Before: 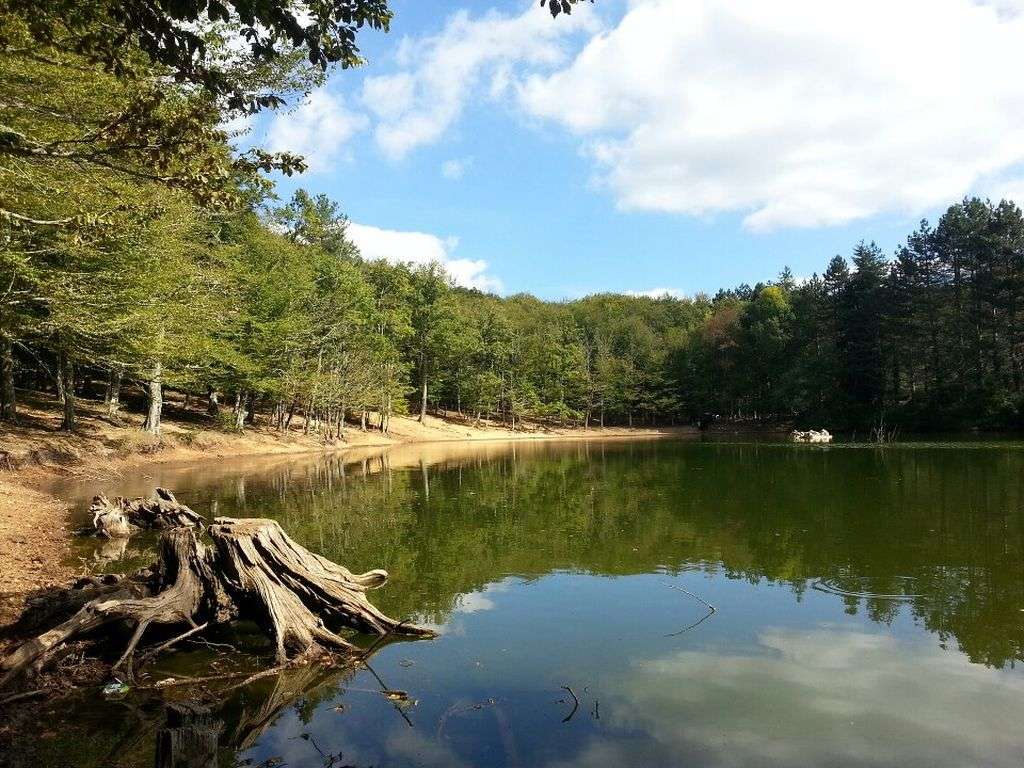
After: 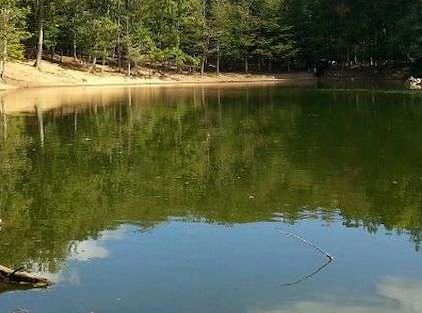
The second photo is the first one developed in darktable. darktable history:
rotate and perspective: rotation 0.226°, lens shift (vertical) -0.042, crop left 0.023, crop right 0.982, crop top 0.006, crop bottom 0.994
crop: left 37.221%, top 45.169%, right 20.63%, bottom 13.777%
